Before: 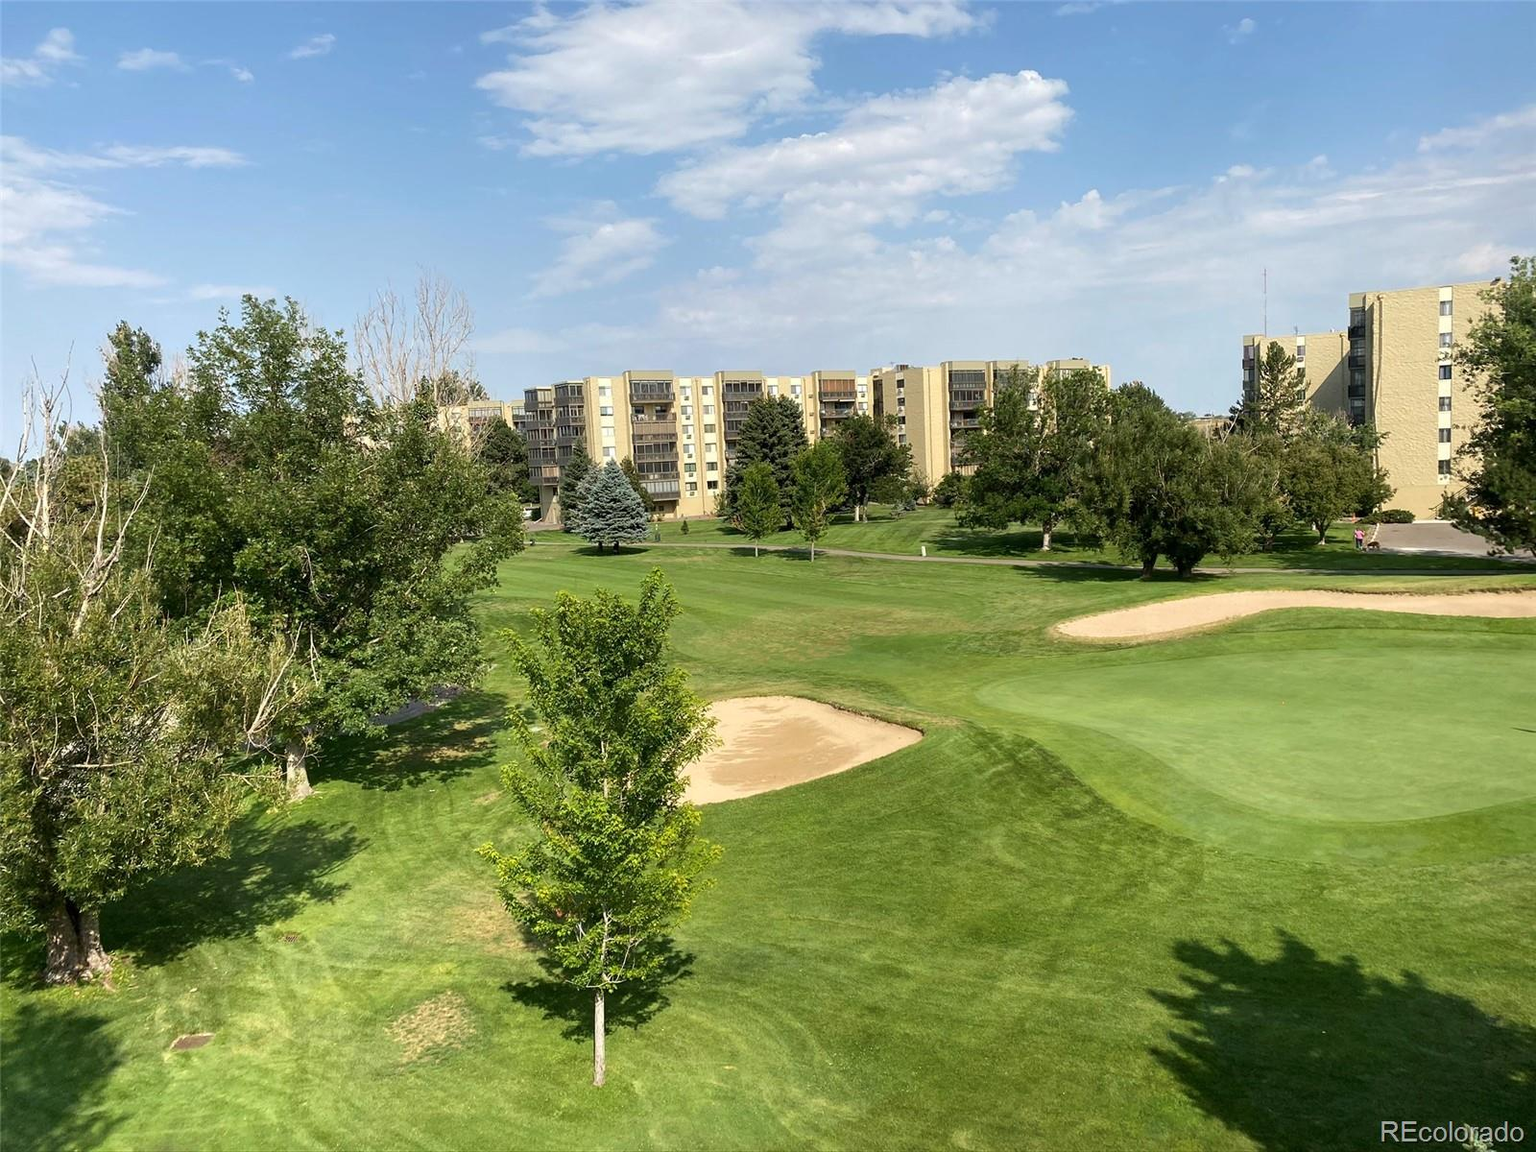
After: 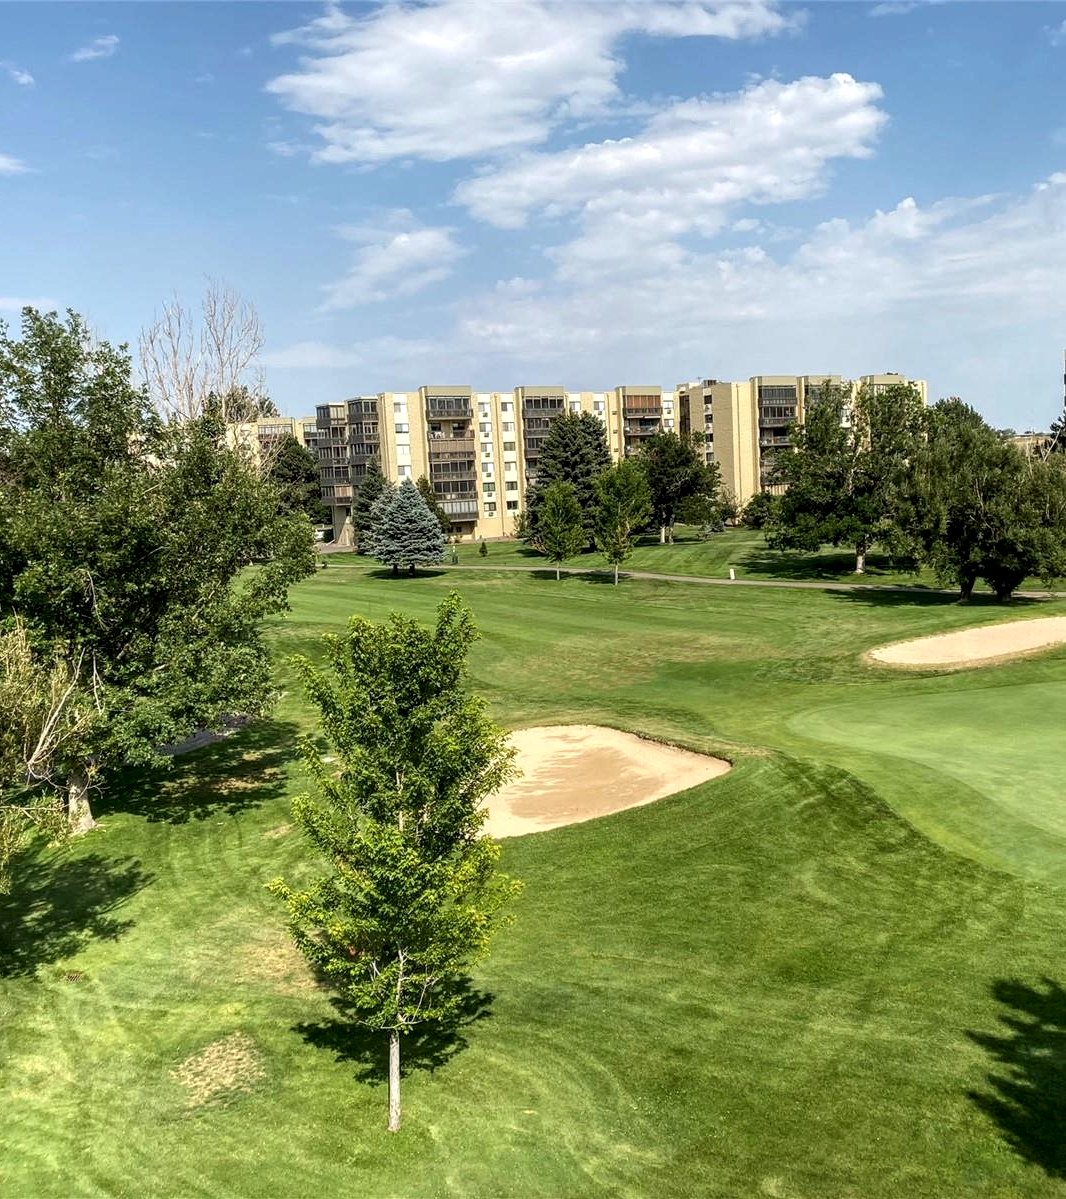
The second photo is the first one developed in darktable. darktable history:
local contrast: highlights 59%, detail 145%
crop and rotate: left 14.436%, right 18.898%
